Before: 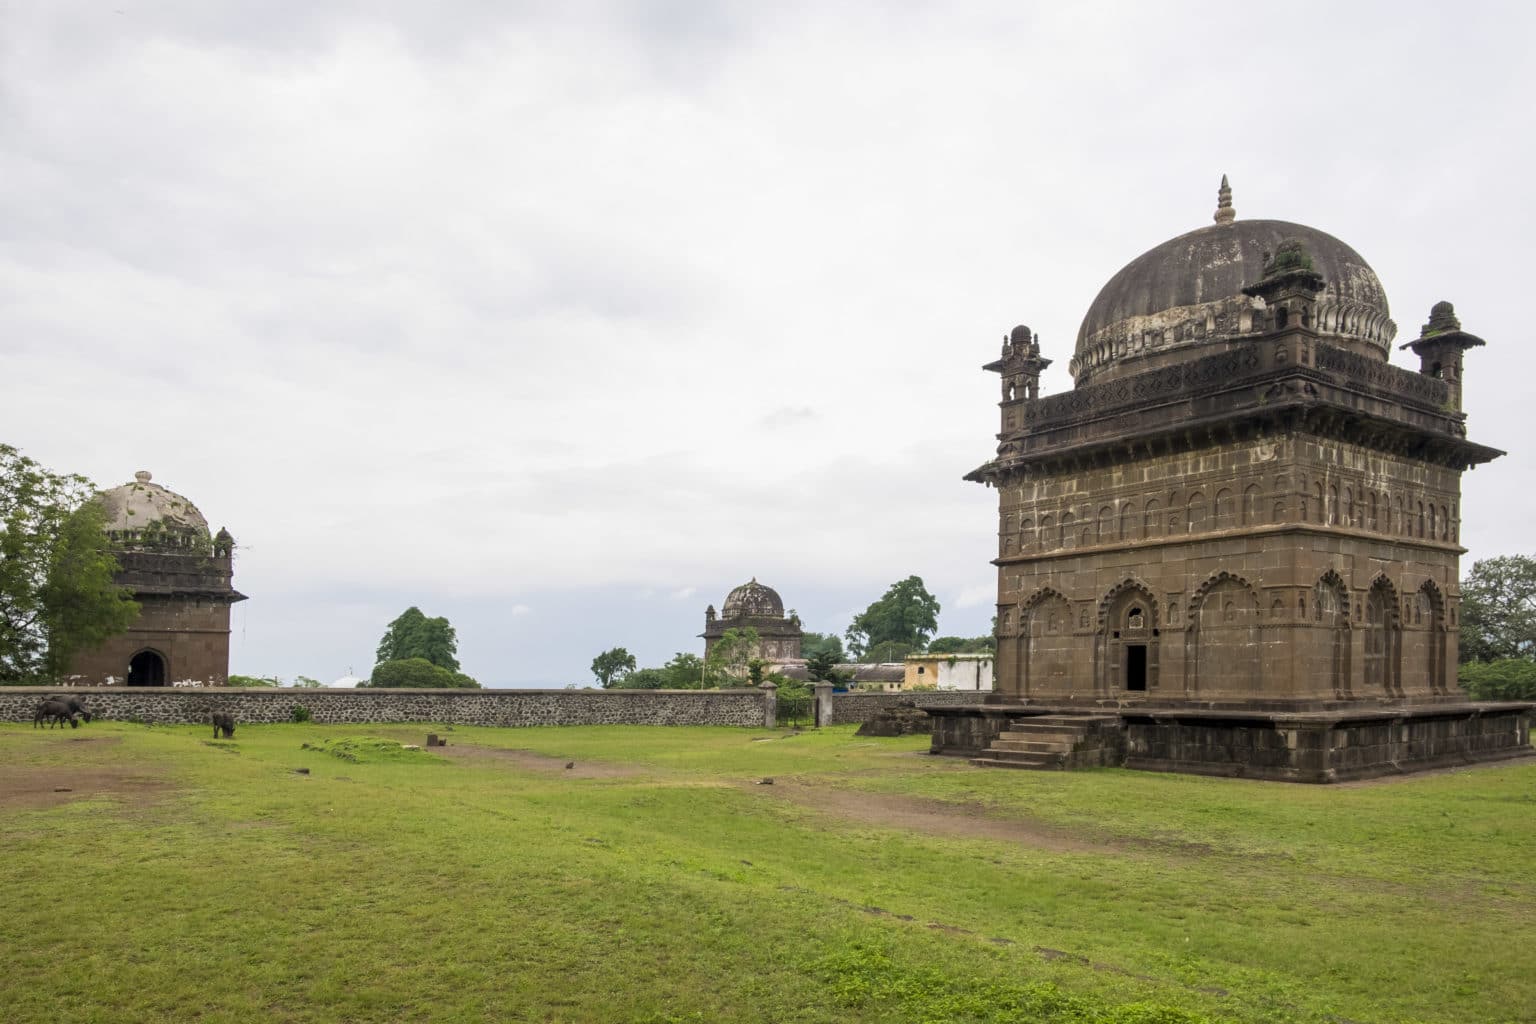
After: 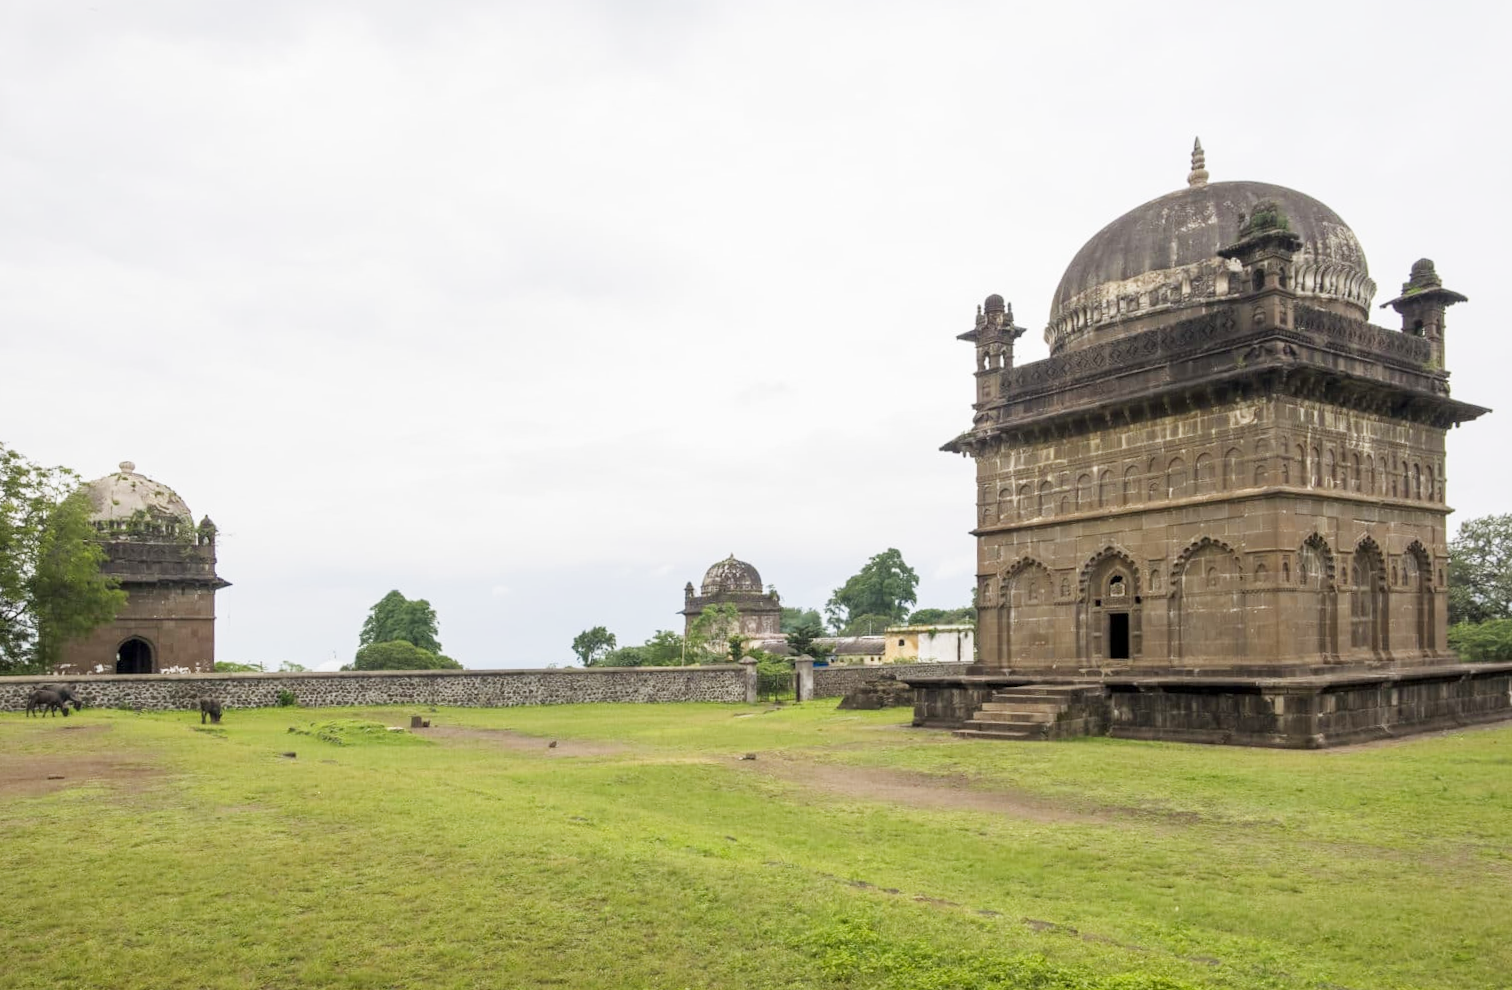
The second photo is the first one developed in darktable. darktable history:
base curve: curves: ch0 [(0, 0) (0.204, 0.334) (0.55, 0.733) (1, 1)], preserve colors none
rotate and perspective: rotation -1.32°, lens shift (horizontal) -0.031, crop left 0.015, crop right 0.985, crop top 0.047, crop bottom 0.982
